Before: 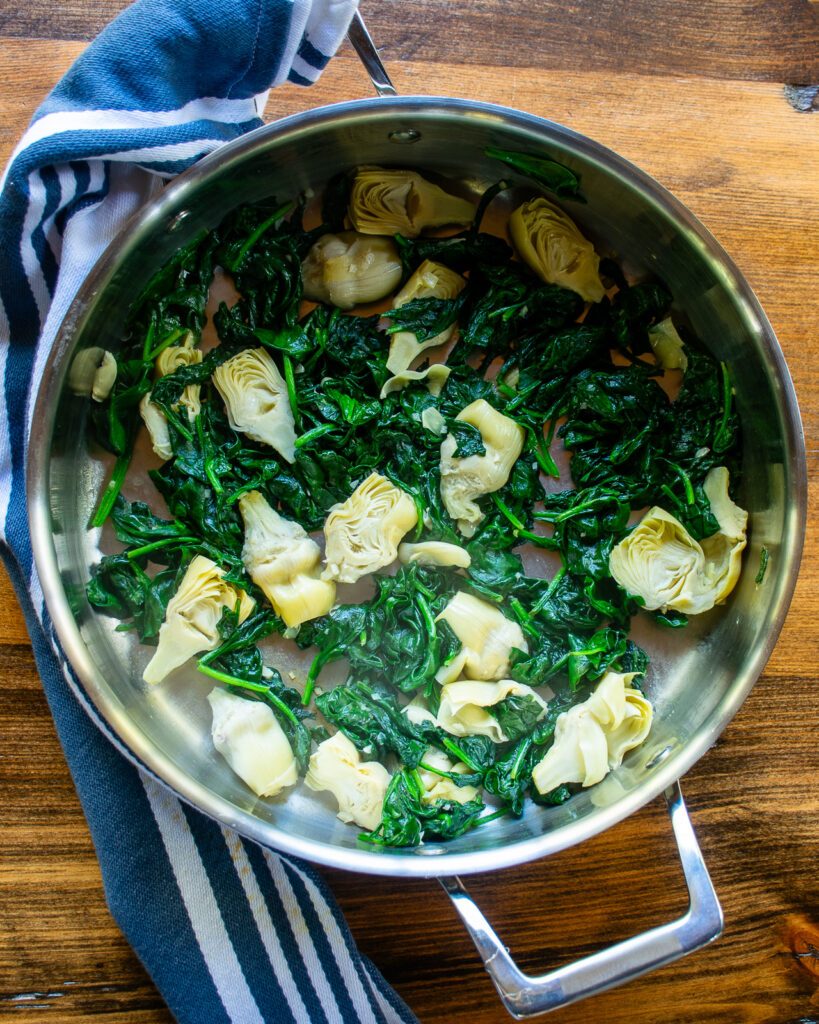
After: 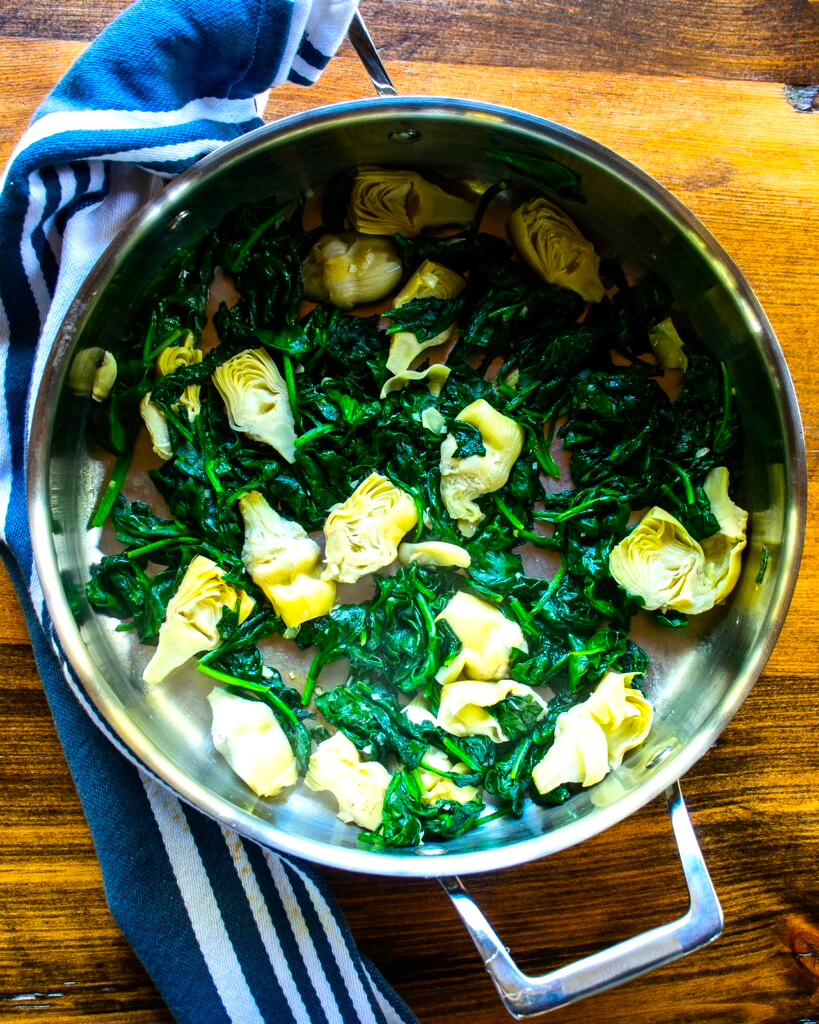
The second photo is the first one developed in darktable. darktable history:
tone equalizer: -8 EV -0.782 EV, -7 EV -0.729 EV, -6 EV -0.577 EV, -5 EV -0.389 EV, -3 EV 0.389 EV, -2 EV 0.6 EV, -1 EV 0.687 EV, +0 EV 0.748 EV, edges refinement/feathering 500, mask exposure compensation -1.24 EV, preserve details no
color balance rgb: linear chroma grading › global chroma 15.374%, perceptual saturation grading › global saturation 29.804%
exposure: exposure -0.139 EV, compensate exposure bias true, compensate highlight preservation false
